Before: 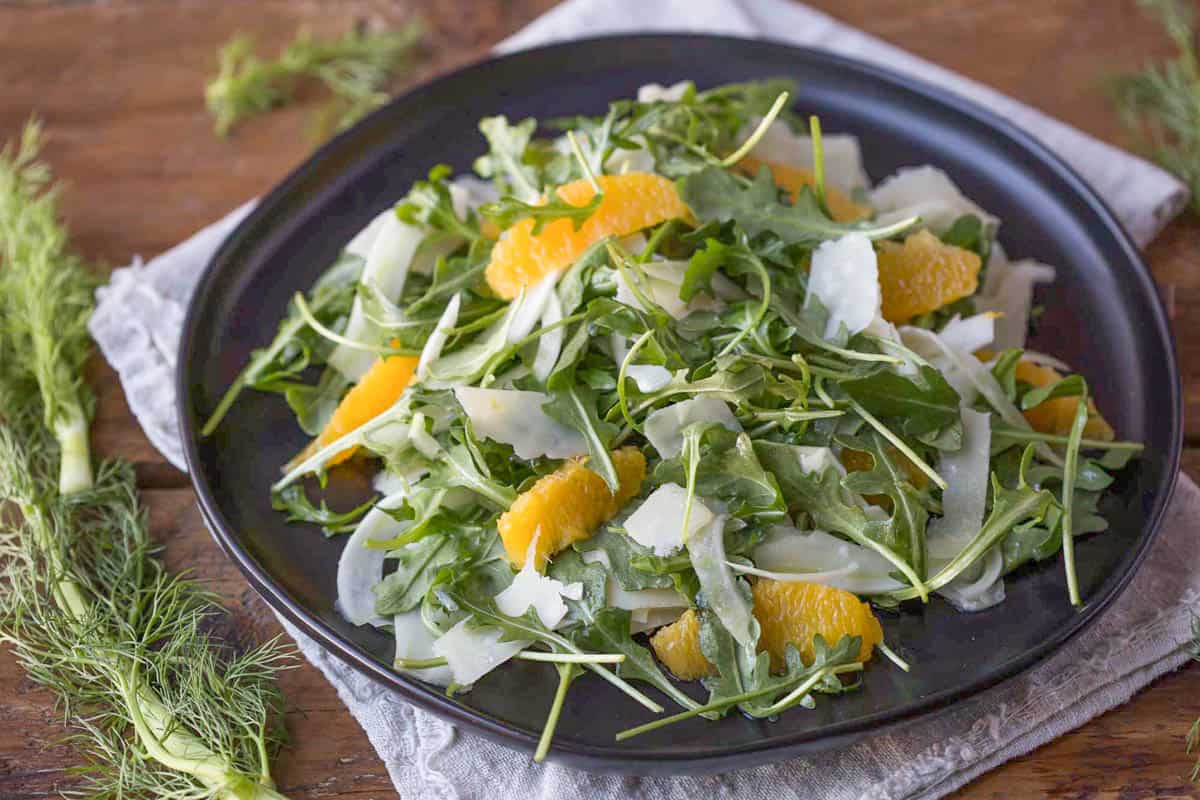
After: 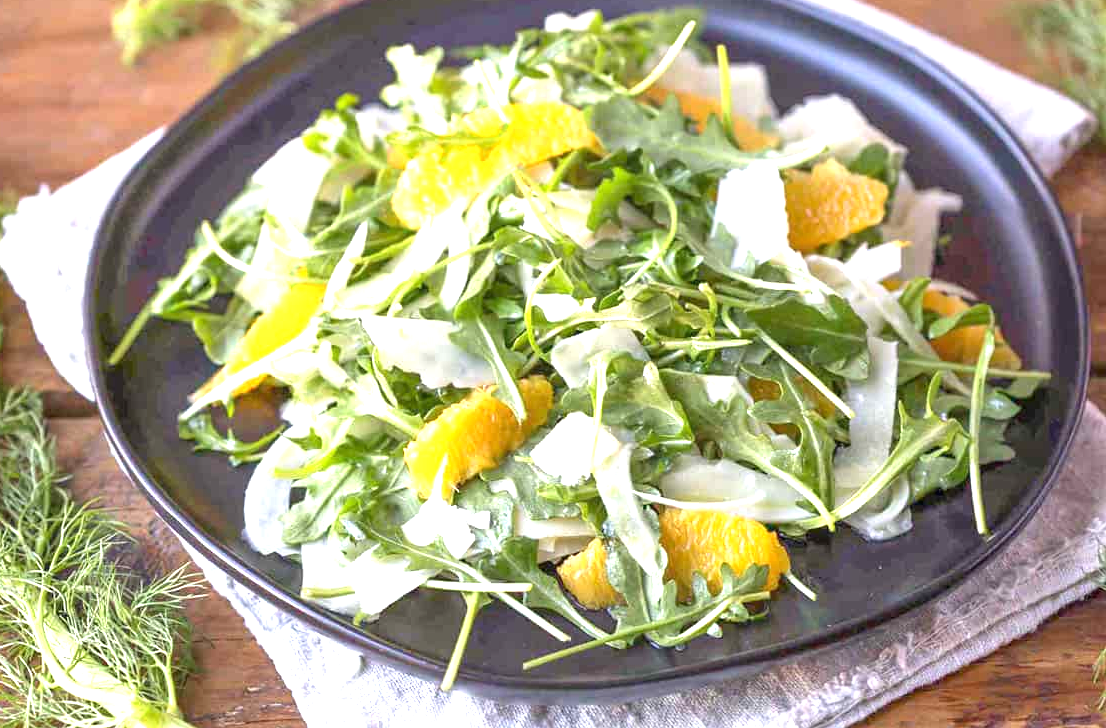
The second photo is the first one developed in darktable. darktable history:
exposure: black level correction 0, exposure 1.391 EV, compensate highlight preservation false
crop and rotate: left 7.814%, top 8.96%
